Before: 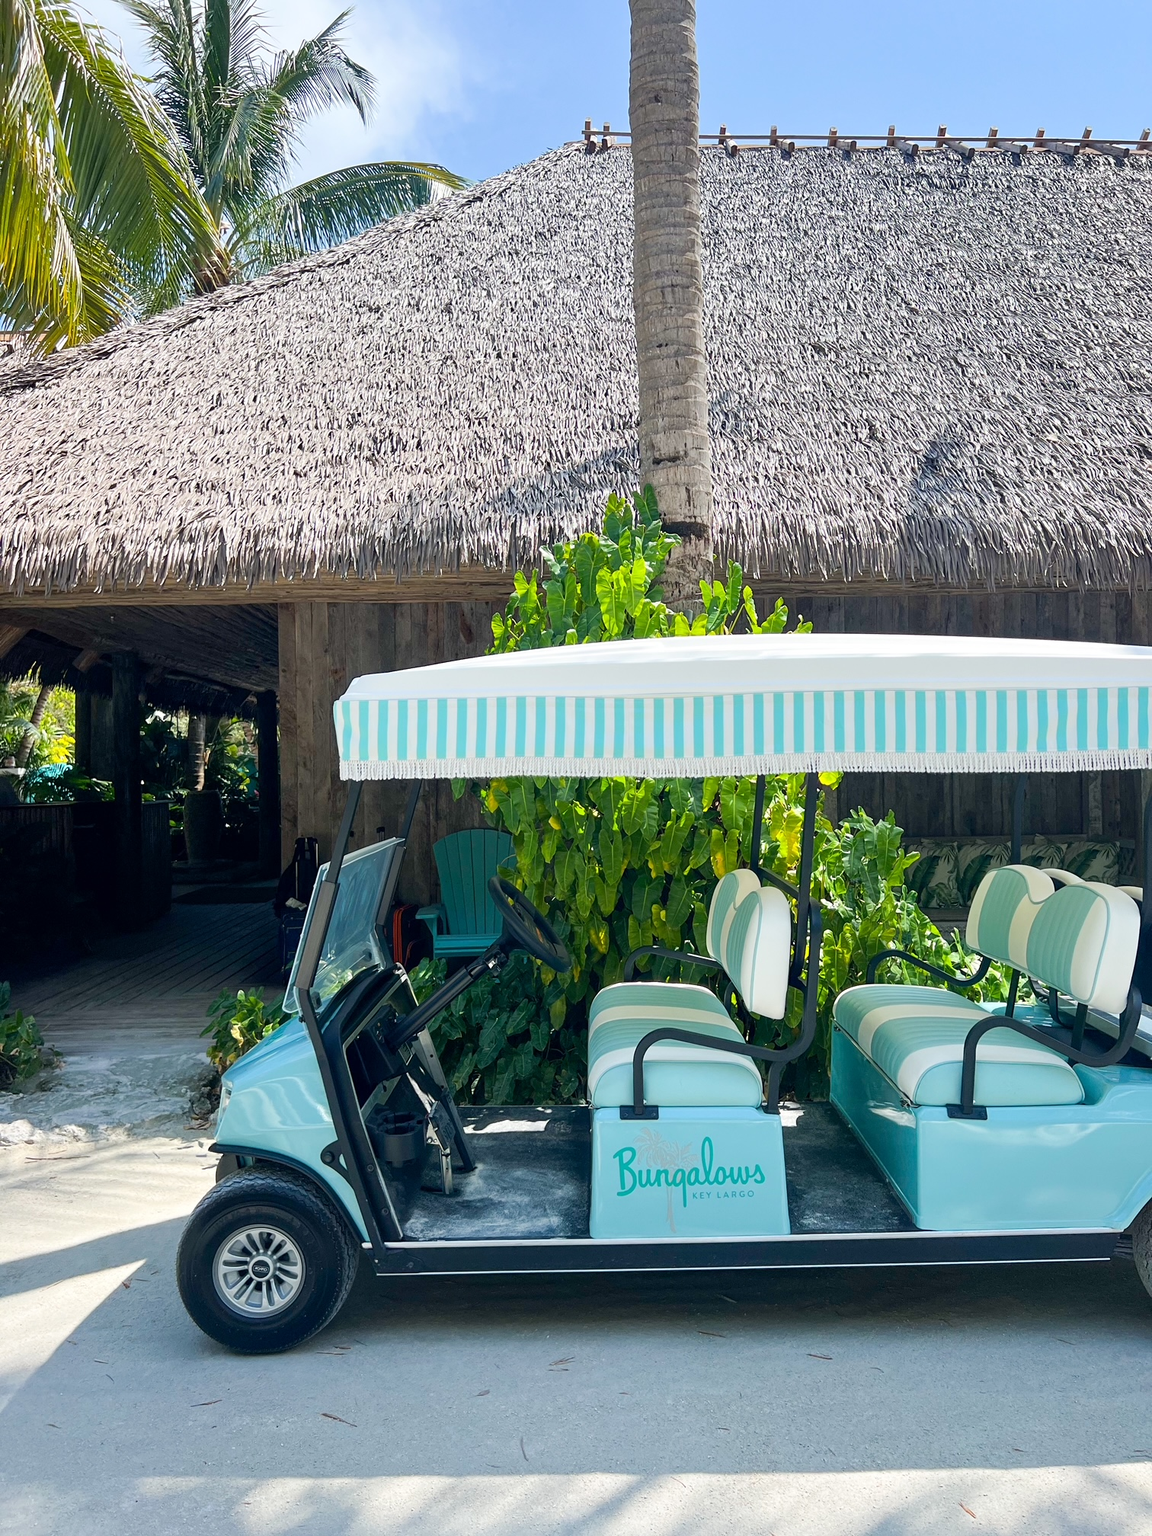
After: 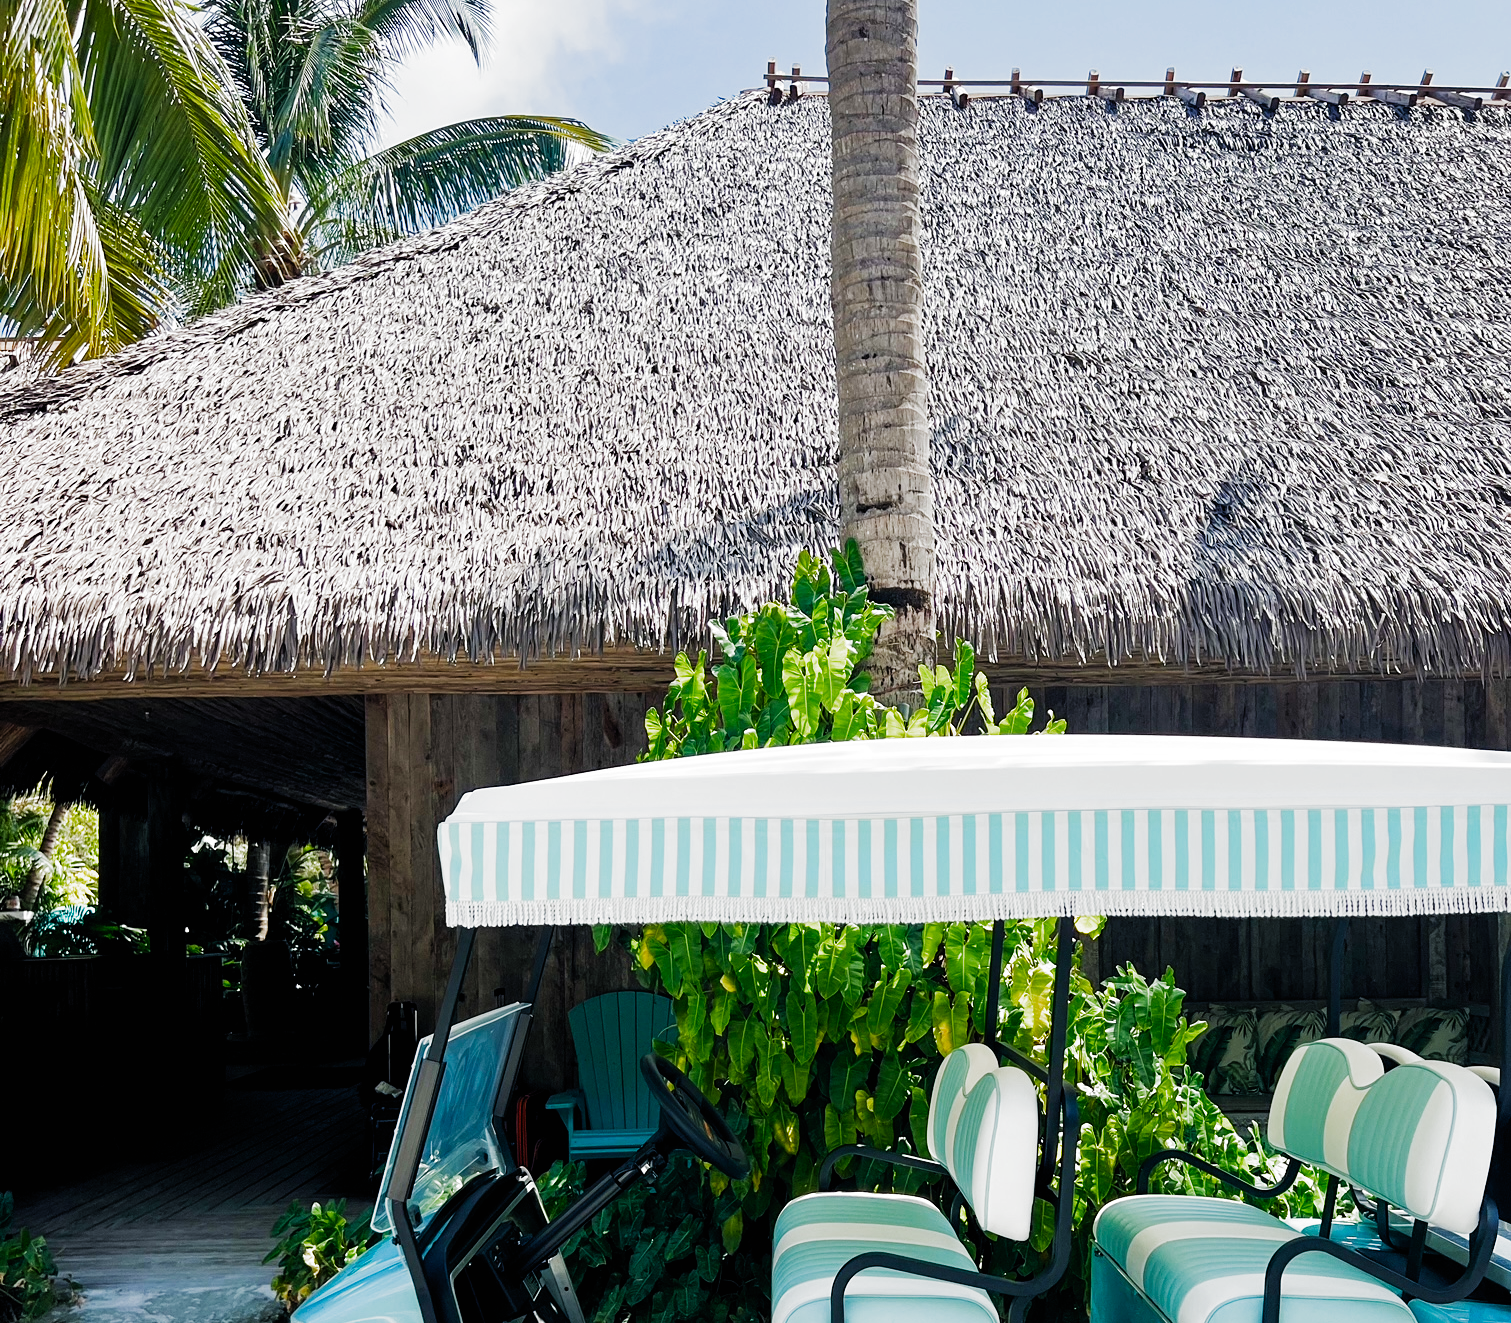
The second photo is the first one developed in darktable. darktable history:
white balance: red 1, blue 1
crop and rotate: top 4.848%, bottom 29.503%
filmic rgb: black relative exposure -6.43 EV, white relative exposure 2.43 EV, threshold 3 EV, hardness 5.27, latitude 0.1%, contrast 1.425, highlights saturation mix 2%, preserve chrominance no, color science v5 (2021), contrast in shadows safe, contrast in highlights safe, enable highlight reconstruction true
